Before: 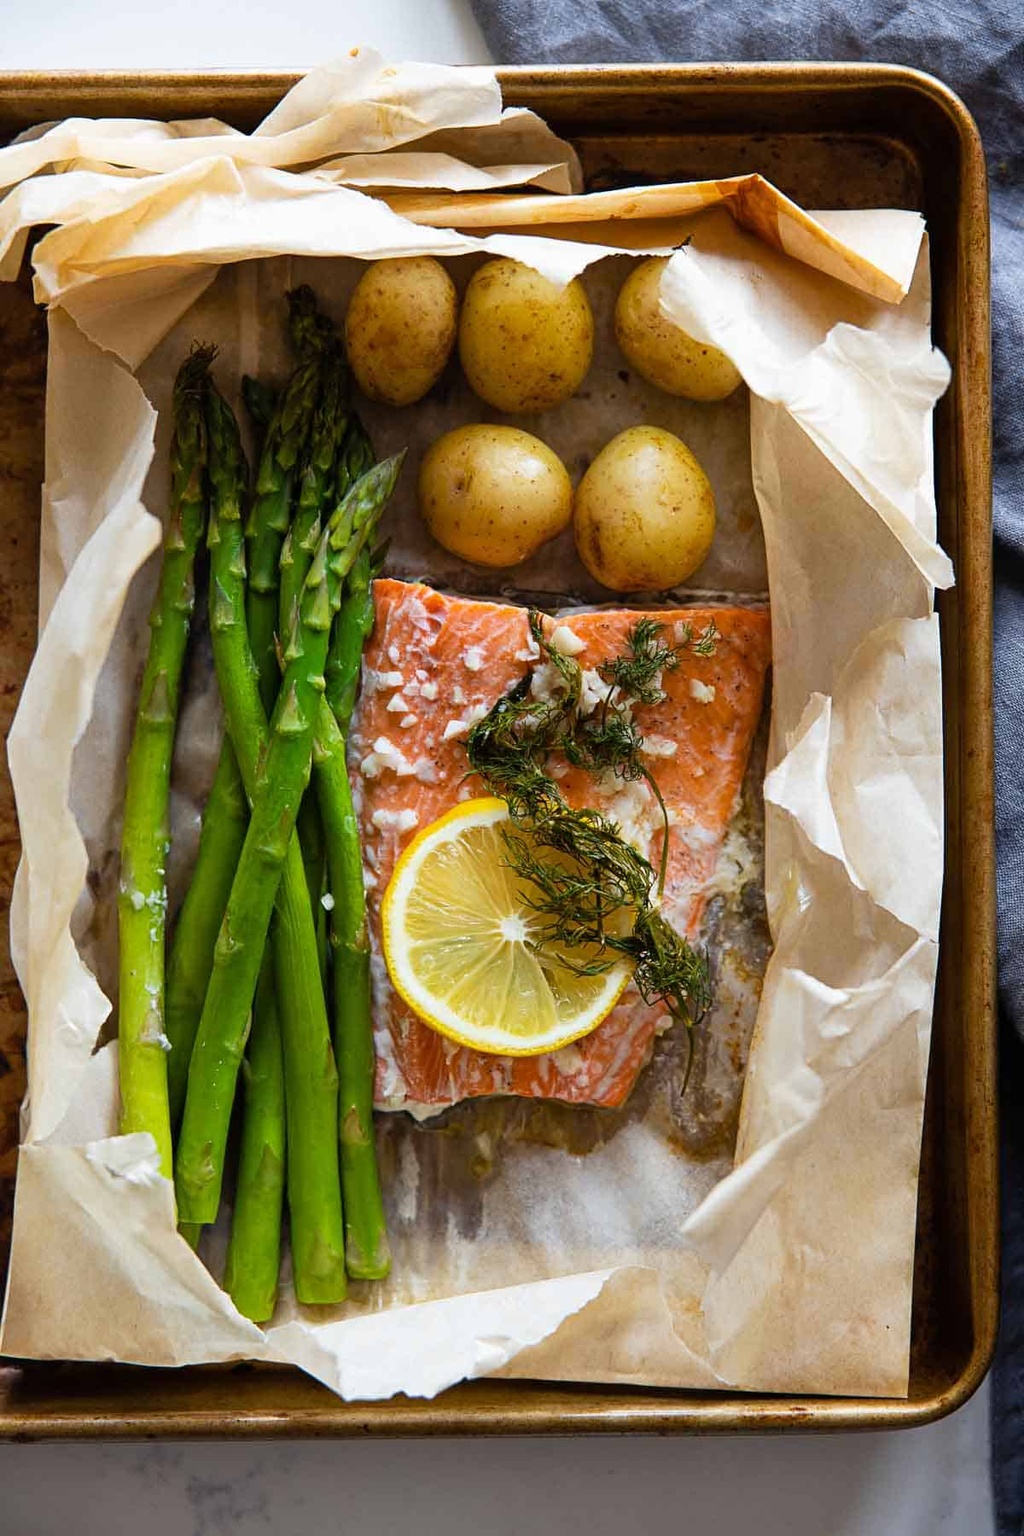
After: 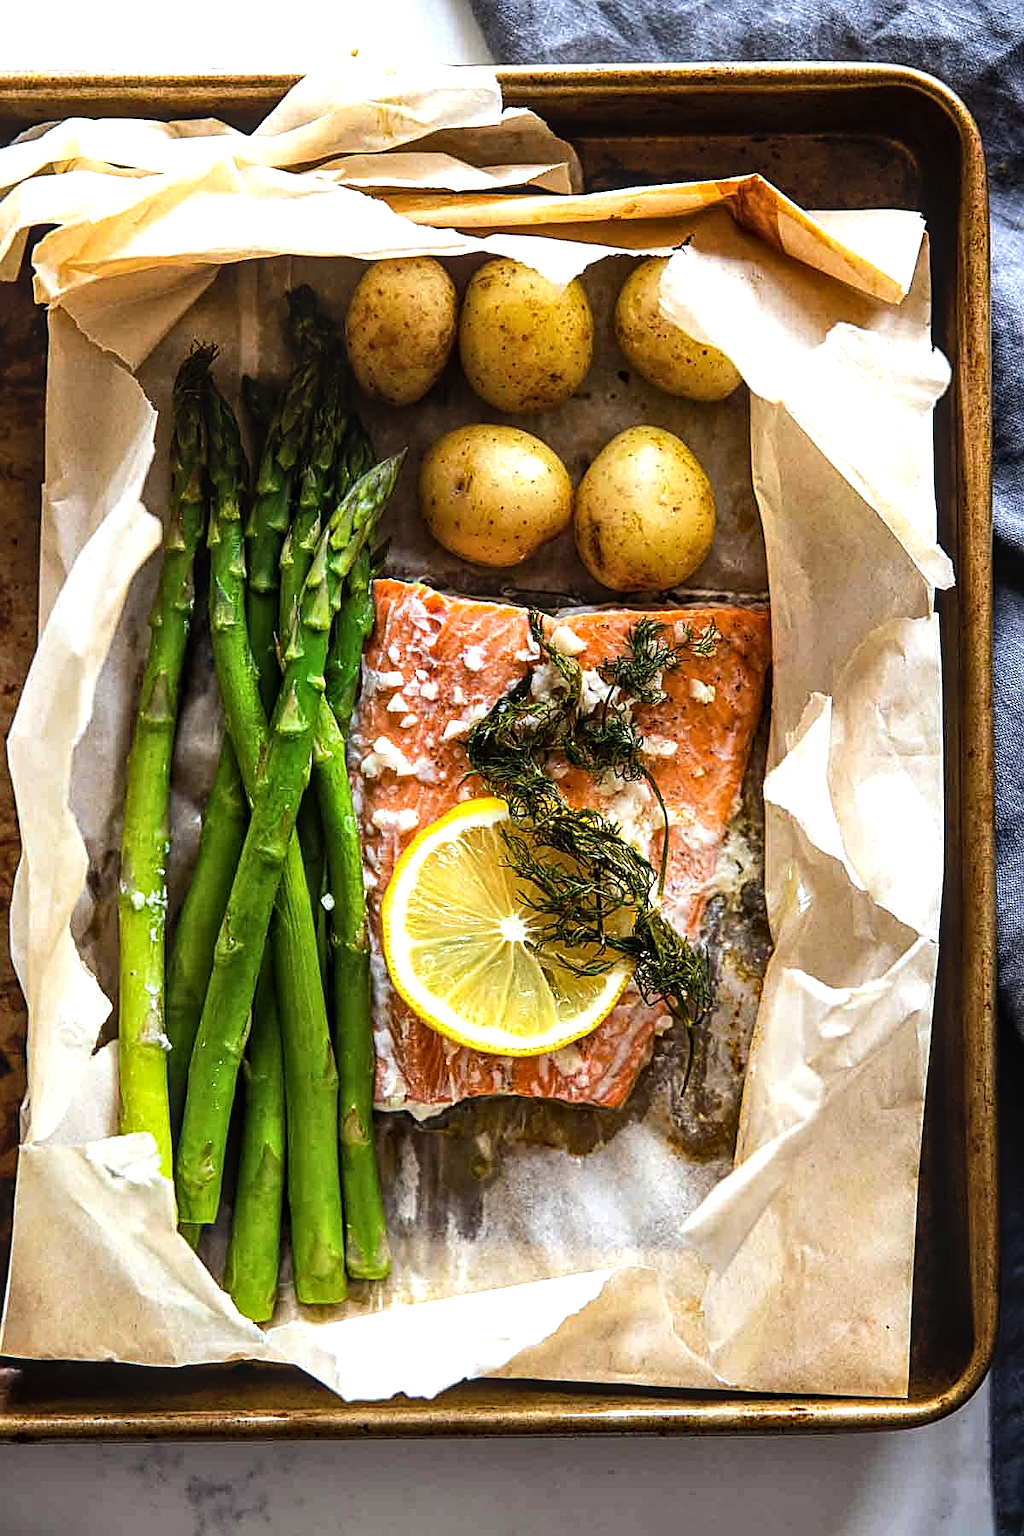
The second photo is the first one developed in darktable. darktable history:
sharpen: on, module defaults
local contrast: on, module defaults
tone equalizer: -8 EV -0.715 EV, -7 EV -0.712 EV, -6 EV -0.57 EV, -5 EV -0.414 EV, -3 EV 0.397 EV, -2 EV 0.6 EV, -1 EV 0.683 EV, +0 EV 0.723 EV, edges refinement/feathering 500, mask exposure compensation -1.24 EV, preserve details no
